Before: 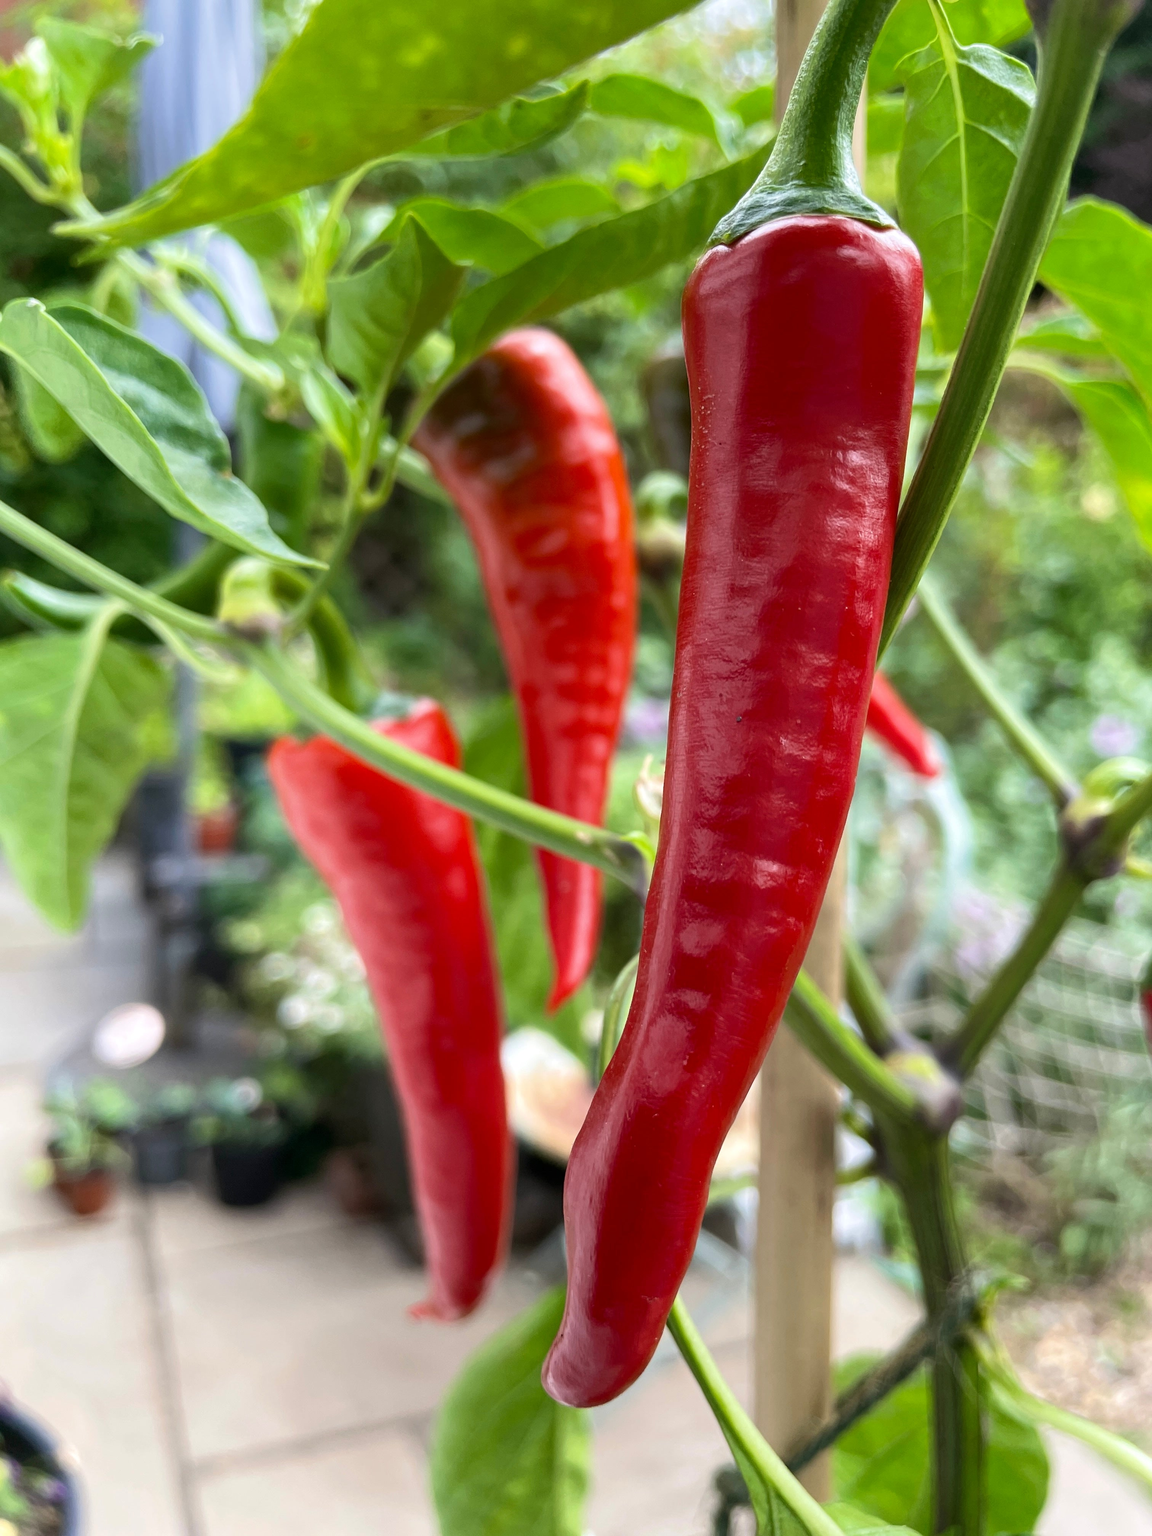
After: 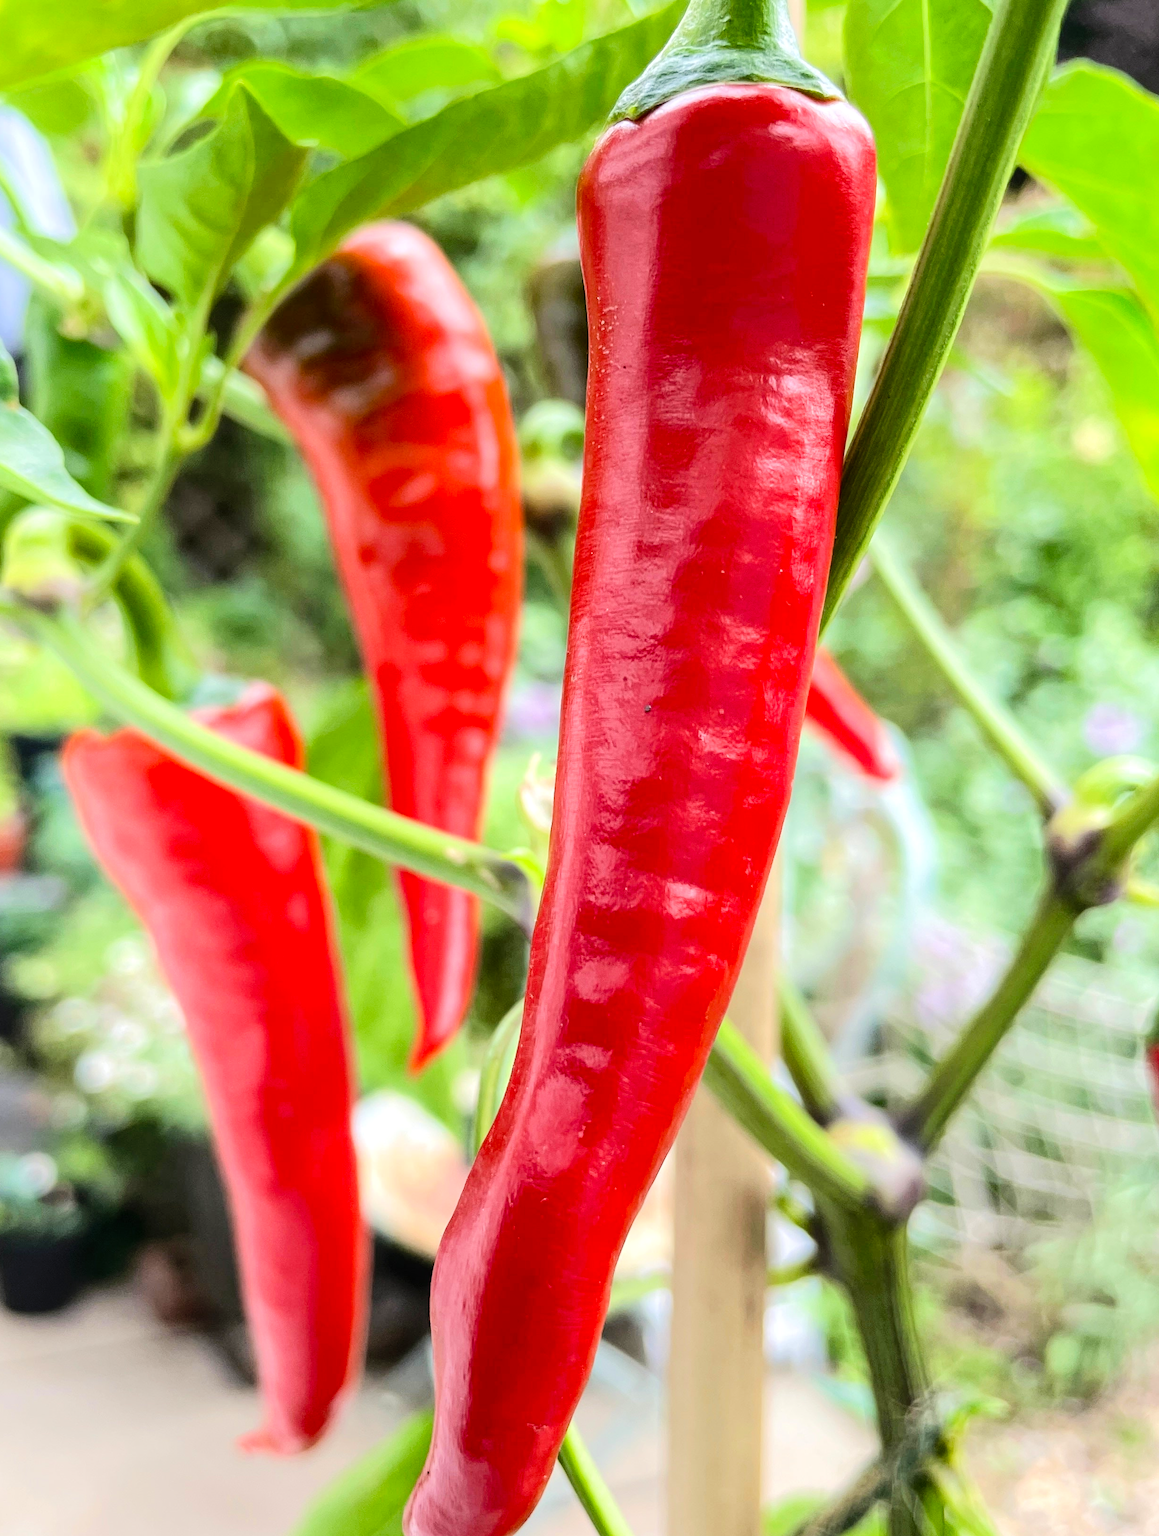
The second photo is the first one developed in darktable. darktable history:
crop: left 18.843%, top 9.631%, right 0%, bottom 9.71%
exposure: black level correction 0.005, exposure 0.015 EV, compensate highlight preservation false
tone equalizer: -7 EV 0.158 EV, -6 EV 0.607 EV, -5 EV 1.19 EV, -4 EV 1.33 EV, -3 EV 1.15 EV, -2 EV 0.6 EV, -1 EV 0.166 EV, edges refinement/feathering 500, mask exposure compensation -1.57 EV, preserve details no
local contrast: detail 109%
